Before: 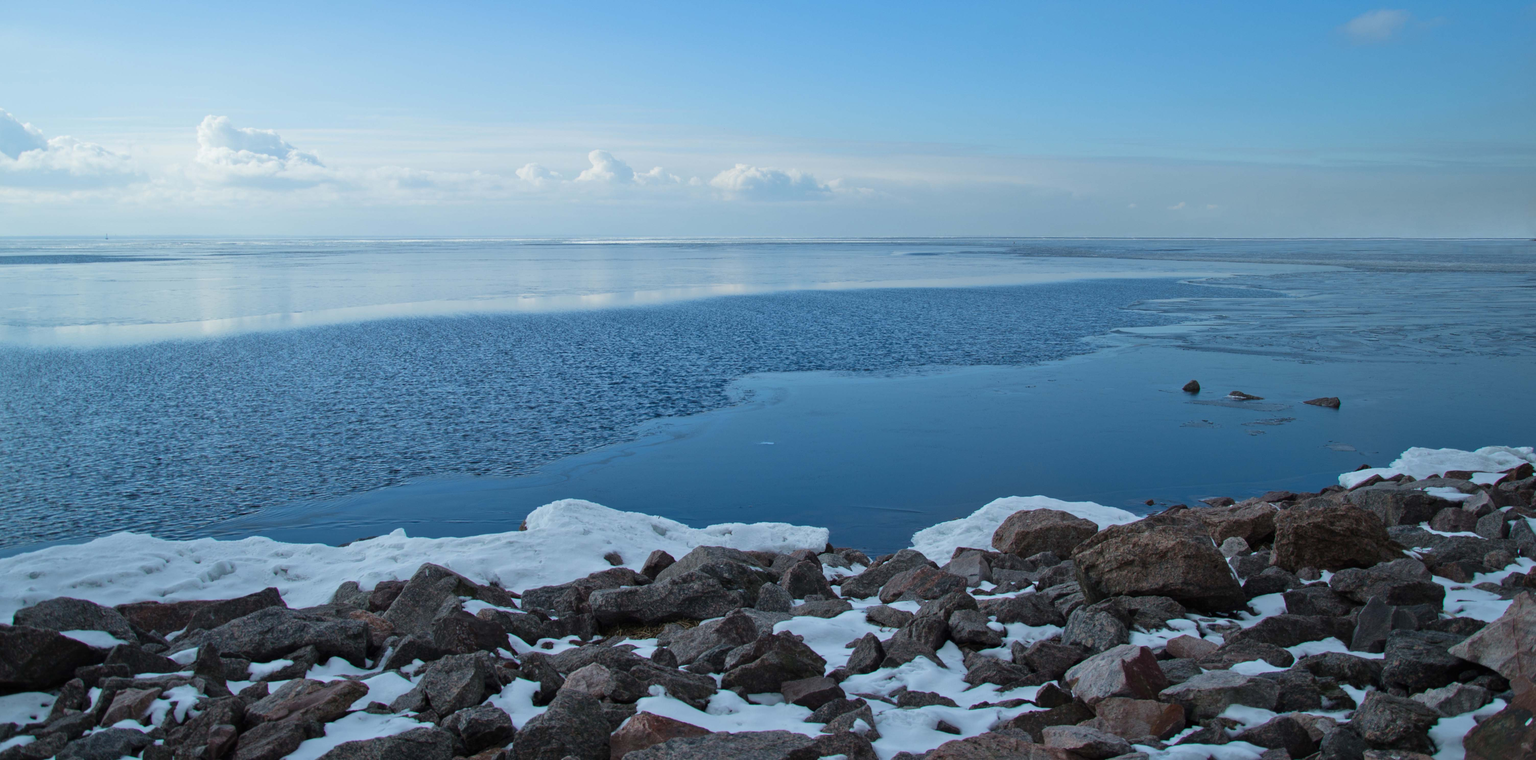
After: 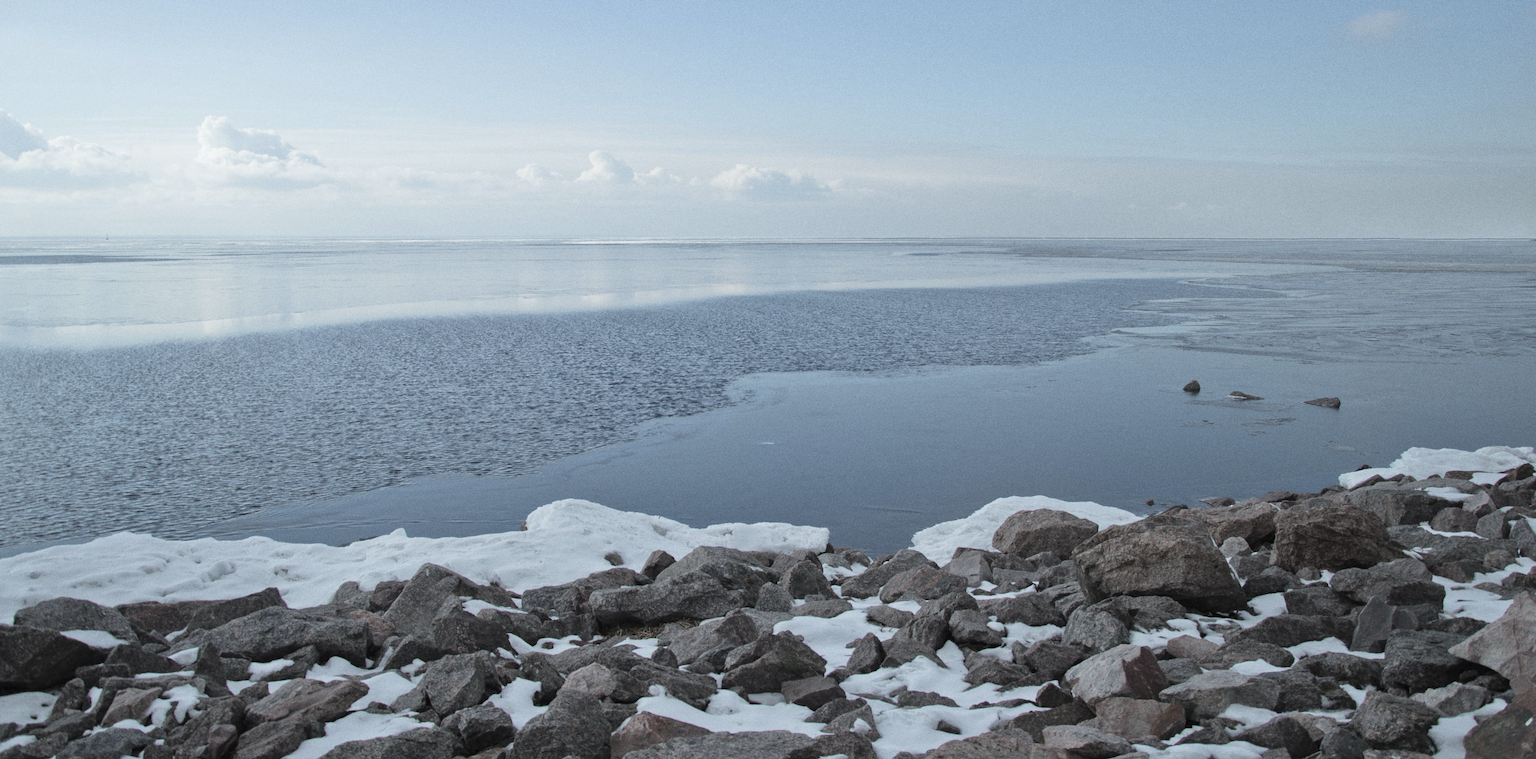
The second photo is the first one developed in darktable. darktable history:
grain: on, module defaults
contrast brightness saturation: brightness 0.18, saturation -0.5
